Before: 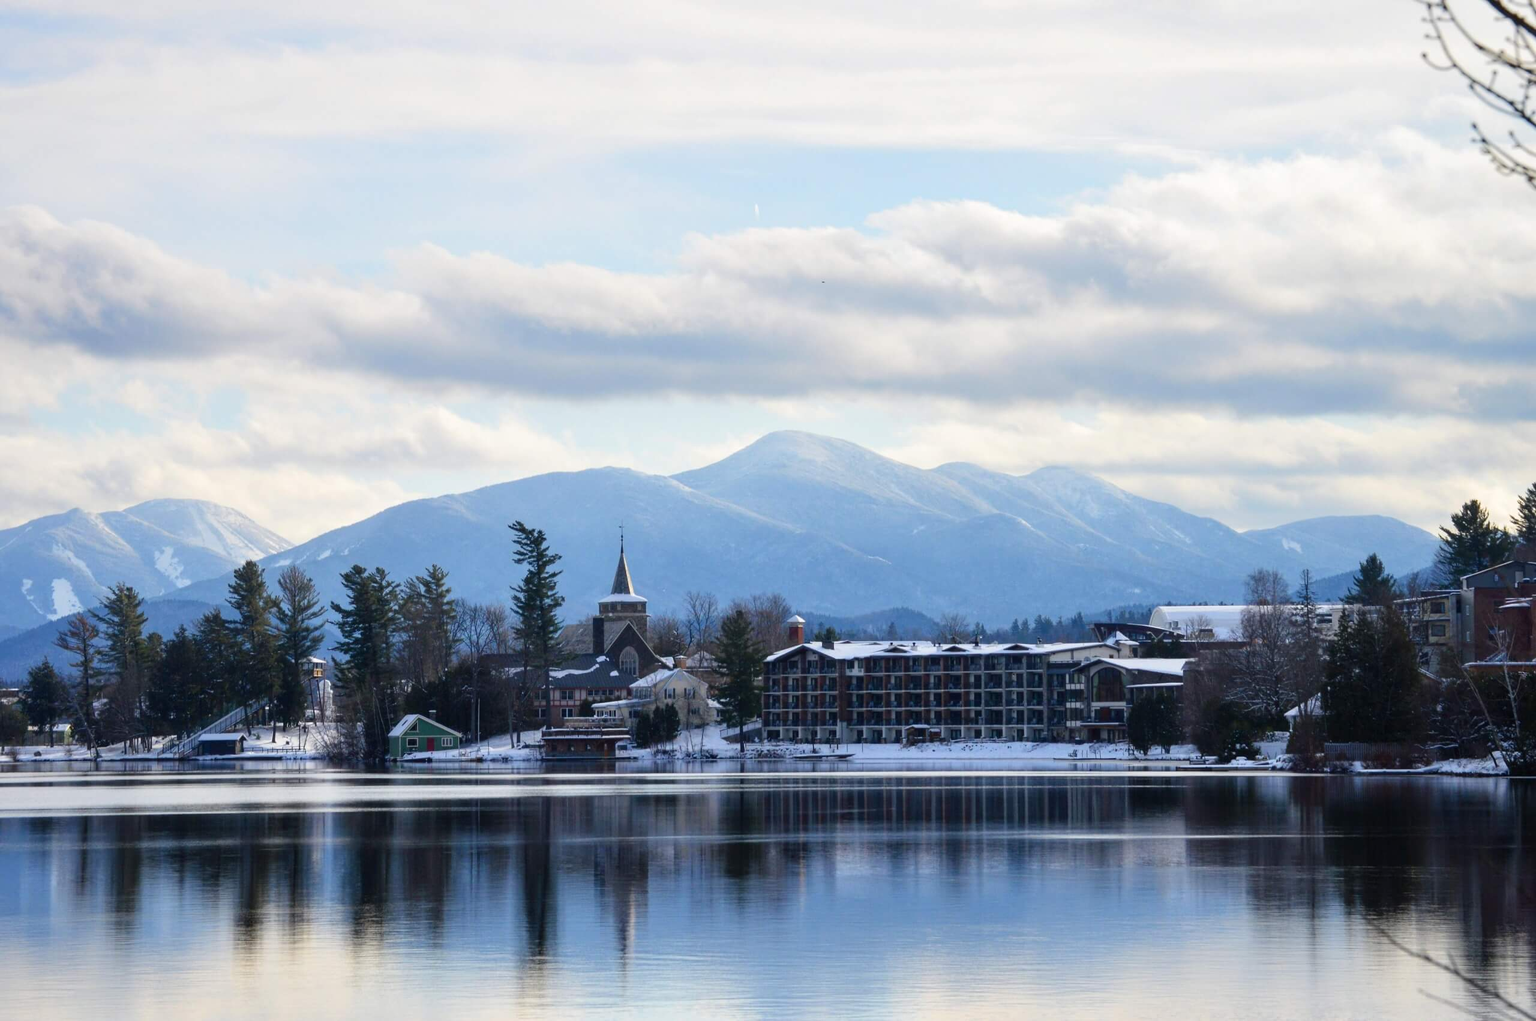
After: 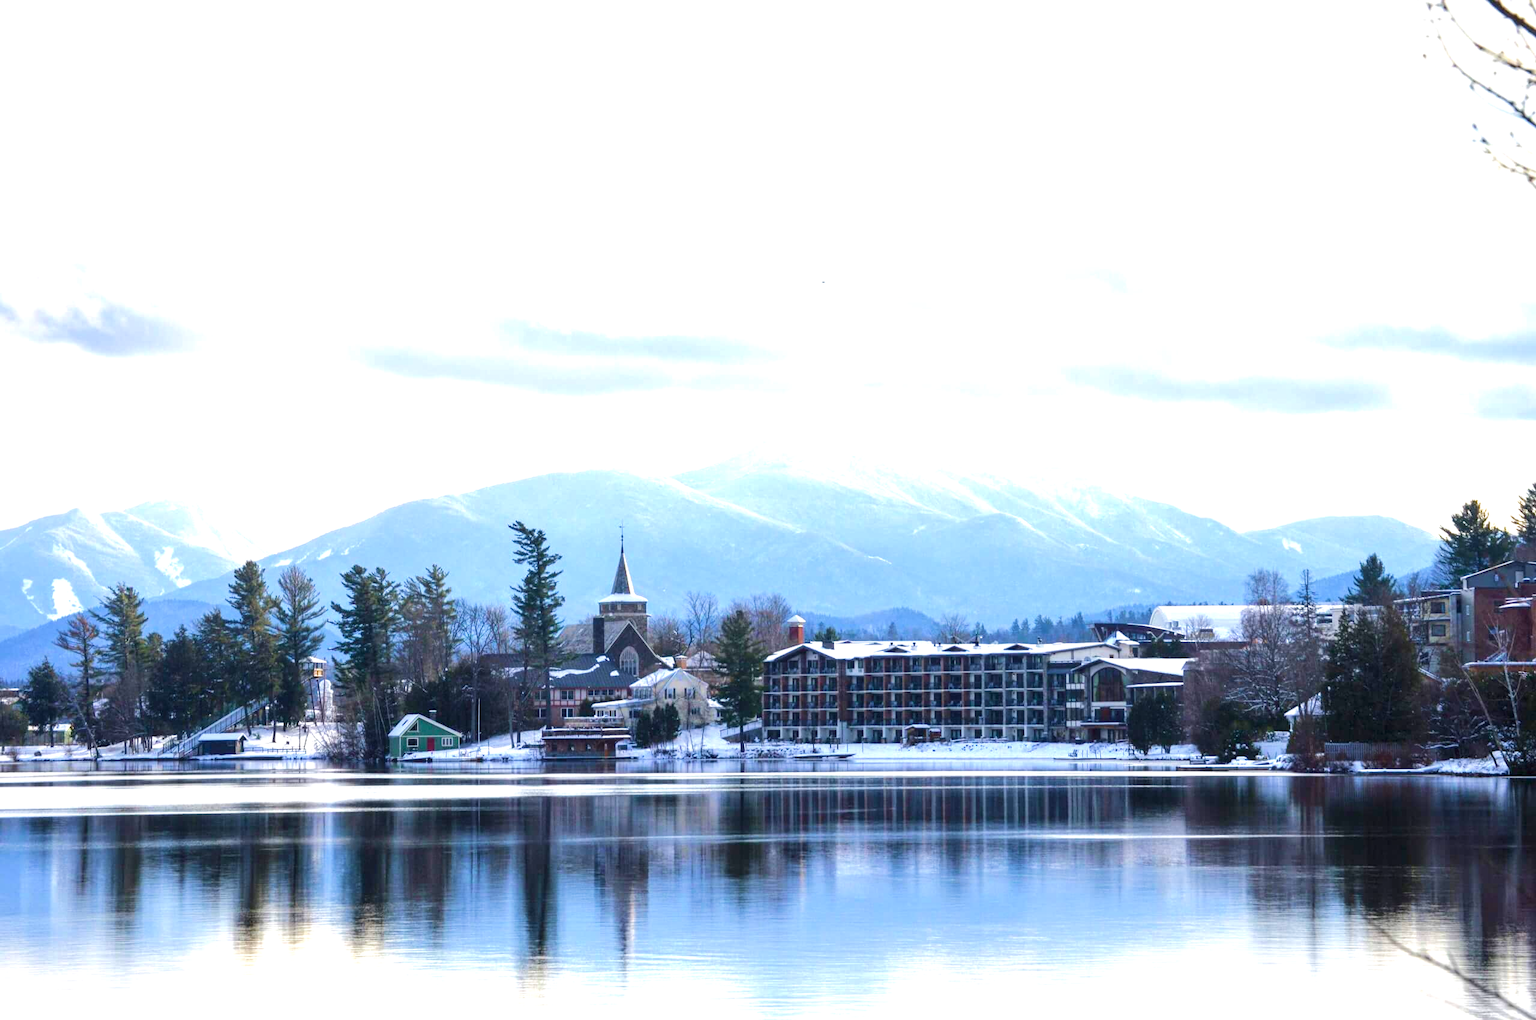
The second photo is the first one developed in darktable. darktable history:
exposure: exposure 1 EV, compensate highlight preservation false
local contrast: highlights 100%, shadows 100%, detail 120%, midtone range 0.2
base curve: curves: ch0 [(0, 0) (0.262, 0.32) (0.722, 0.705) (1, 1)]
velvia: on, module defaults
